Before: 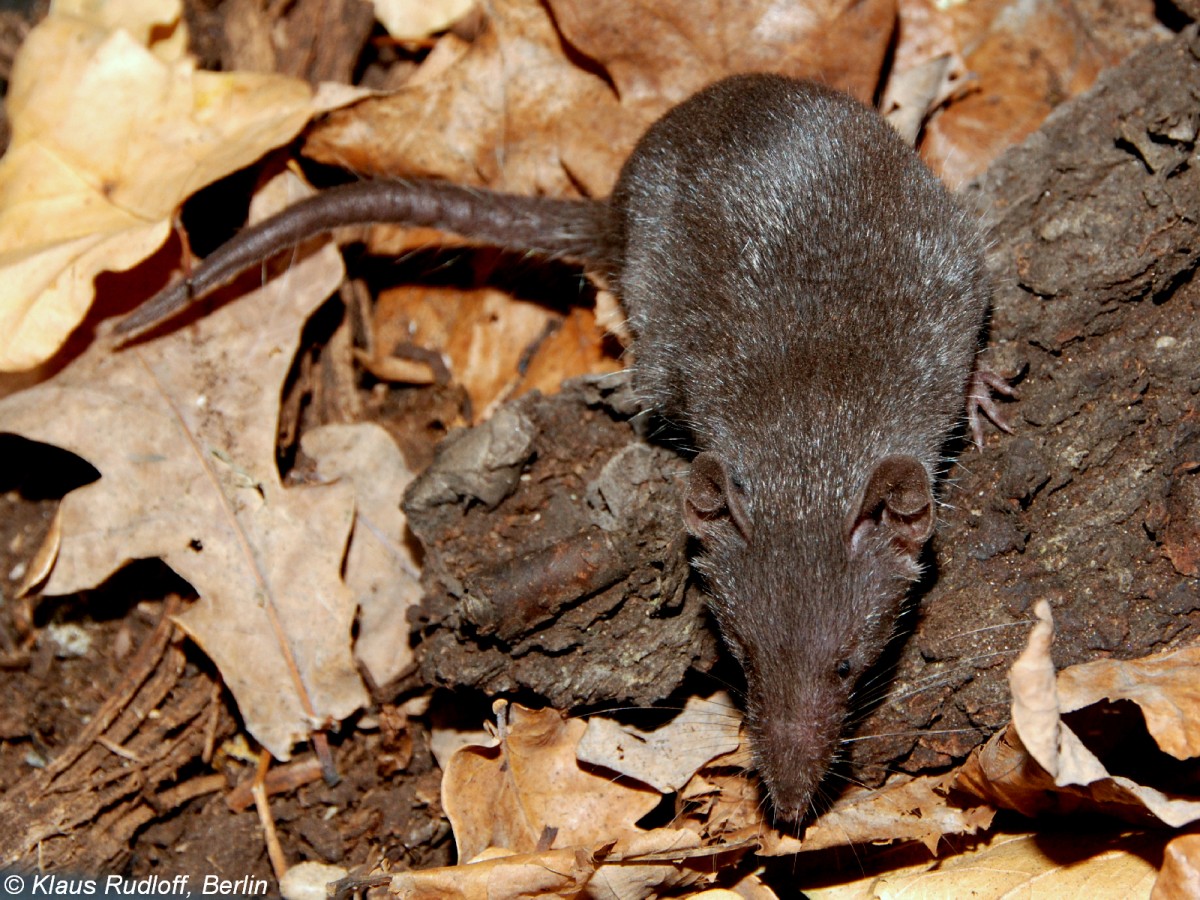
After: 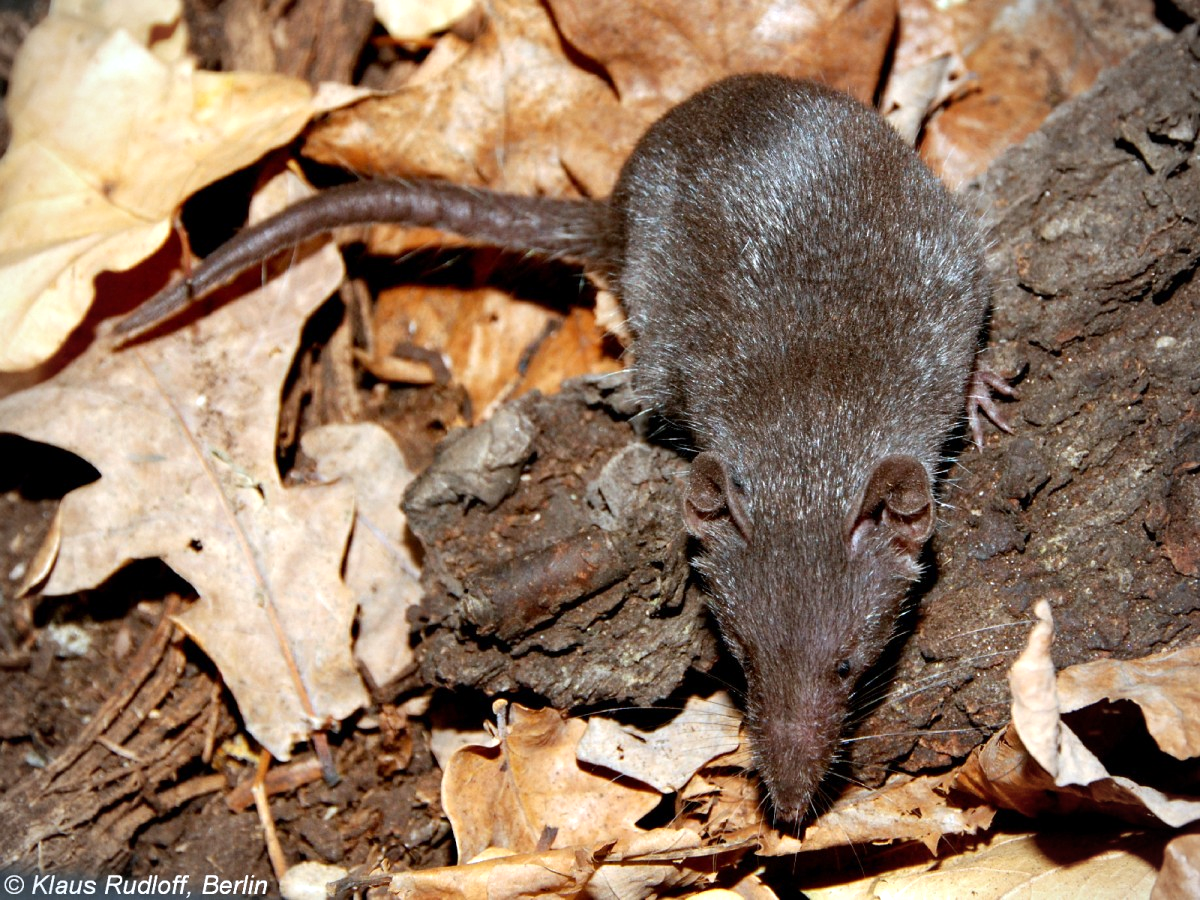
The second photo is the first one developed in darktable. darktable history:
white balance: red 0.967, blue 1.049
exposure: exposure 0.496 EV, compensate highlight preservation false
vignetting: fall-off radius 60.92%
